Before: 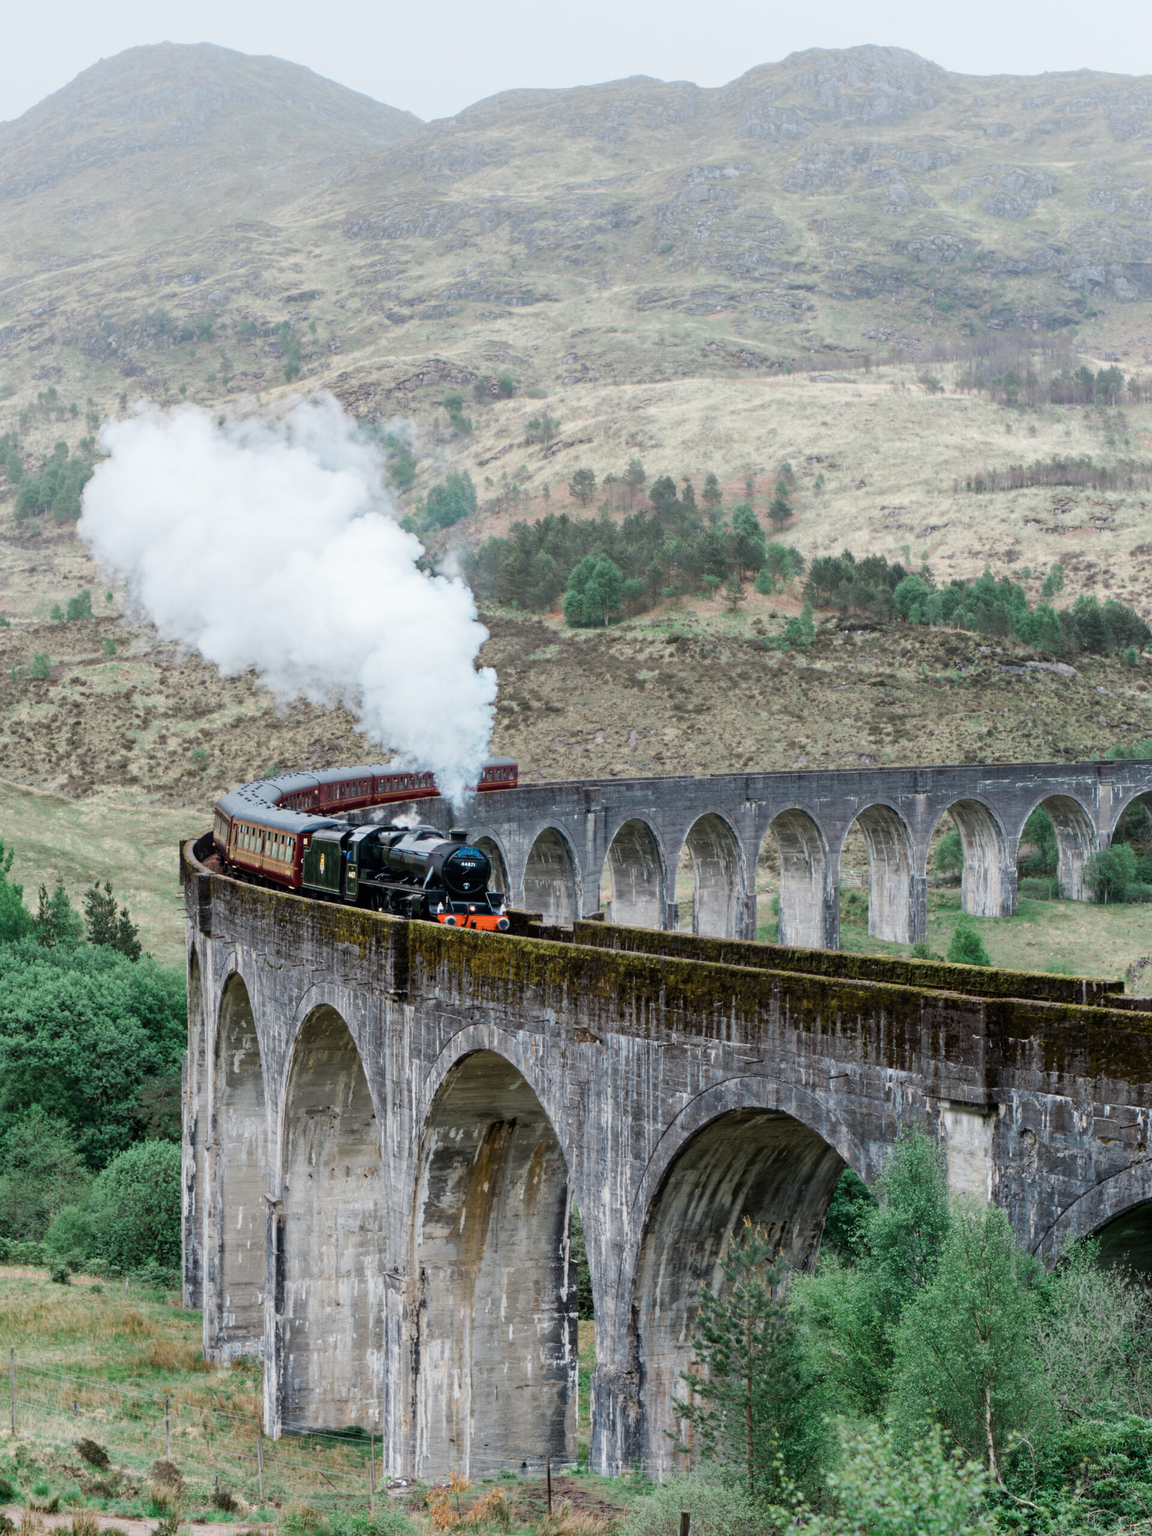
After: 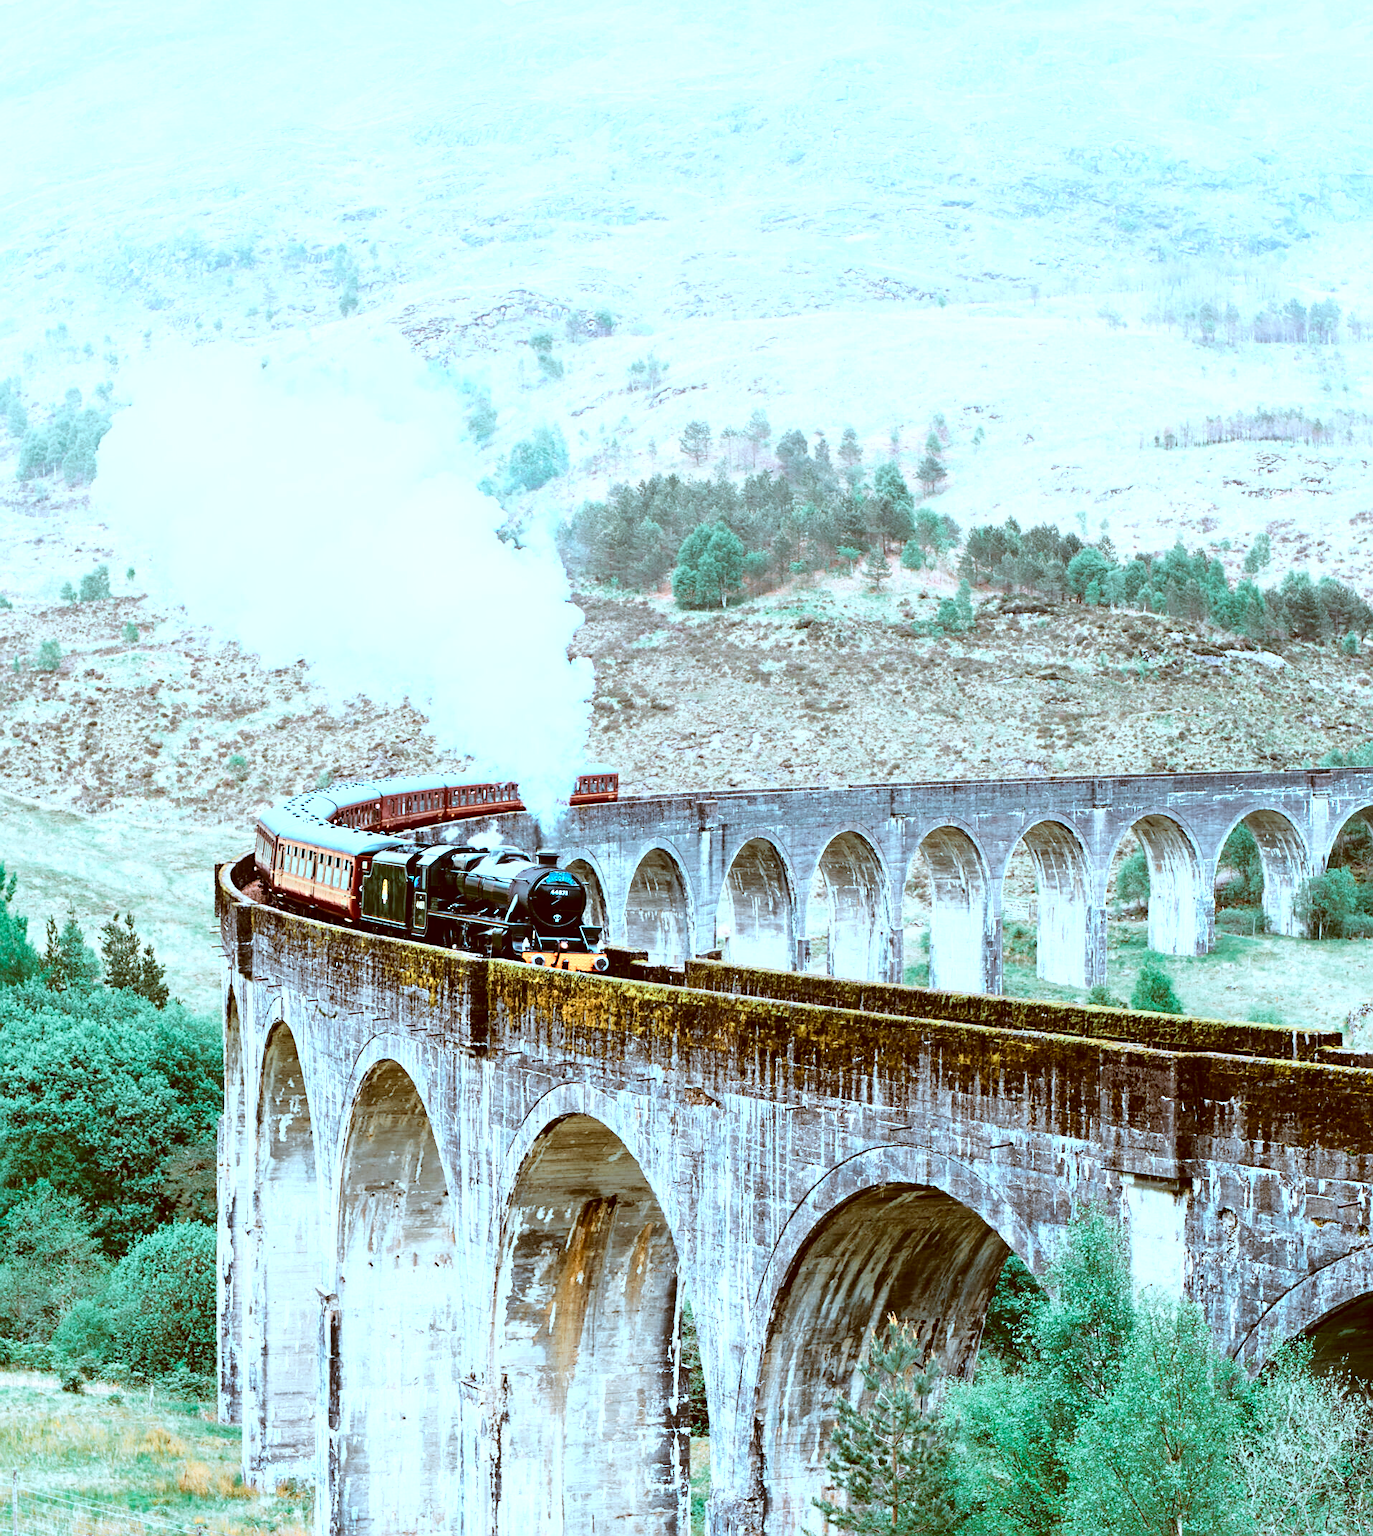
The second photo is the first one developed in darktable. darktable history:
sharpen: on, module defaults
exposure: exposure 0.493 EV, compensate highlight preservation false
color correction: highlights a* -14.62, highlights b* -16.22, shadows a* 10.12, shadows b* 29.4
white balance: red 1.004, blue 1.096
color zones: curves: ch0 [(0.018, 0.548) (0.224, 0.64) (0.425, 0.447) (0.675, 0.575) (0.732, 0.579)]; ch1 [(0.066, 0.487) (0.25, 0.5) (0.404, 0.43) (0.75, 0.421) (0.956, 0.421)]; ch2 [(0.044, 0.561) (0.215, 0.465) (0.399, 0.544) (0.465, 0.548) (0.614, 0.447) (0.724, 0.43) (0.882, 0.623) (0.956, 0.632)]
base curve: curves: ch0 [(0, 0) (0.028, 0.03) (0.121, 0.232) (0.46, 0.748) (0.859, 0.968) (1, 1)]
color balance rgb: linear chroma grading › shadows 19.44%, linear chroma grading › highlights 3.42%, linear chroma grading › mid-tones 10.16%
crop: top 7.625%, bottom 8.027%
